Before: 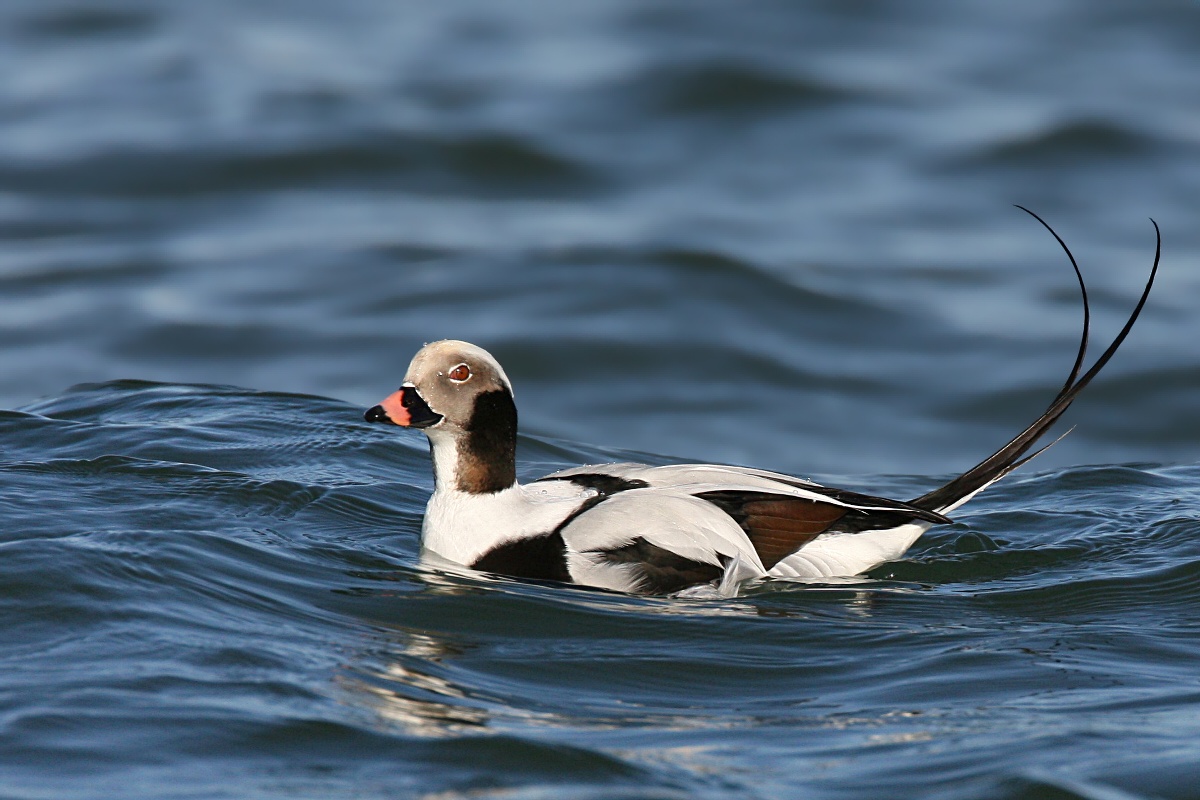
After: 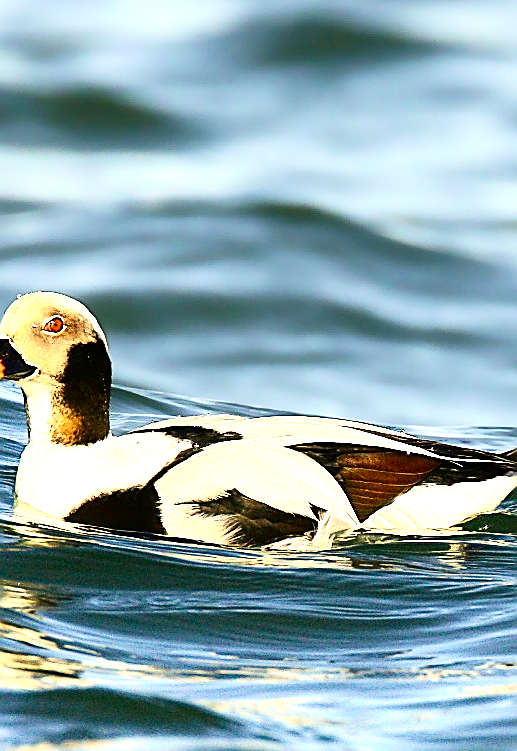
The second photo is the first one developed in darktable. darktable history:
crop: left 33.855%, top 6.019%, right 23.019%
tone equalizer: -8 EV -0.754 EV, -7 EV -0.723 EV, -6 EV -0.565 EV, -5 EV -0.411 EV, -3 EV 0.373 EV, -2 EV 0.6 EV, -1 EV 0.683 EV, +0 EV 0.723 EV
color balance rgb: power › hue 308.16°, perceptual saturation grading › global saturation 20%, perceptual saturation grading › highlights 3.096%, perceptual saturation grading › shadows 49.931%, global vibrance 9.192%
color correction: highlights a* 2.37, highlights b* 23.1
exposure: black level correction 0, exposure 1.001 EV, compensate exposure bias true, compensate highlight preservation false
contrast brightness saturation: contrast 0.294
sharpen: radius 1.375, amount 1.268, threshold 0.792
velvia: on, module defaults
